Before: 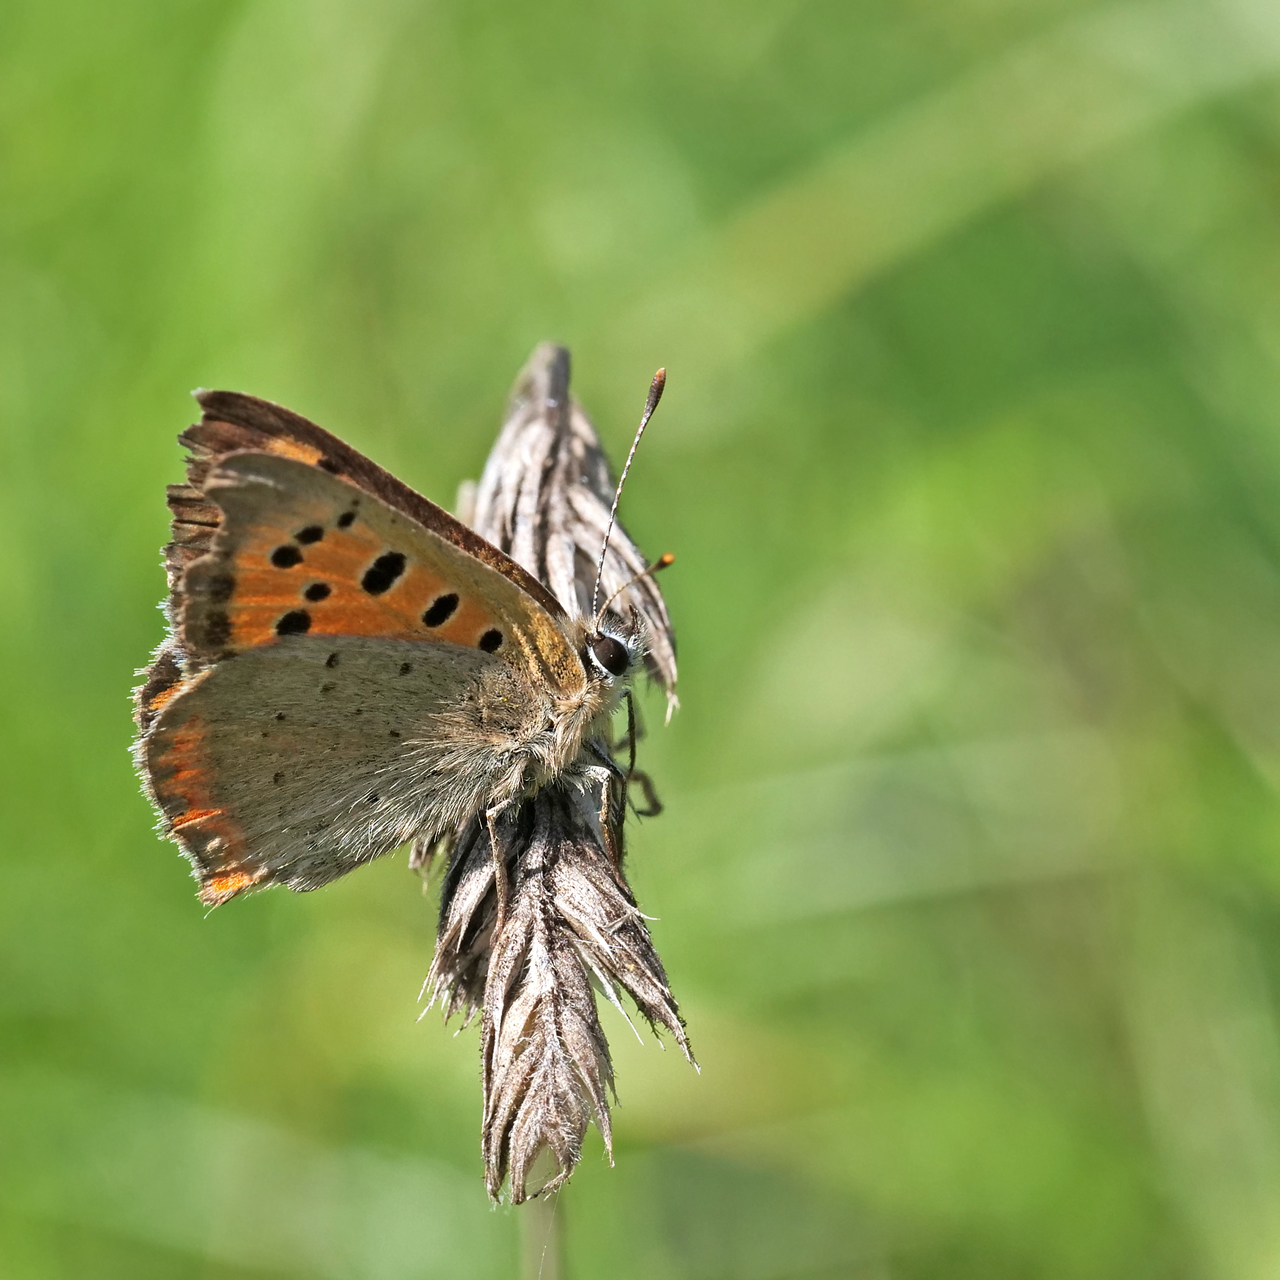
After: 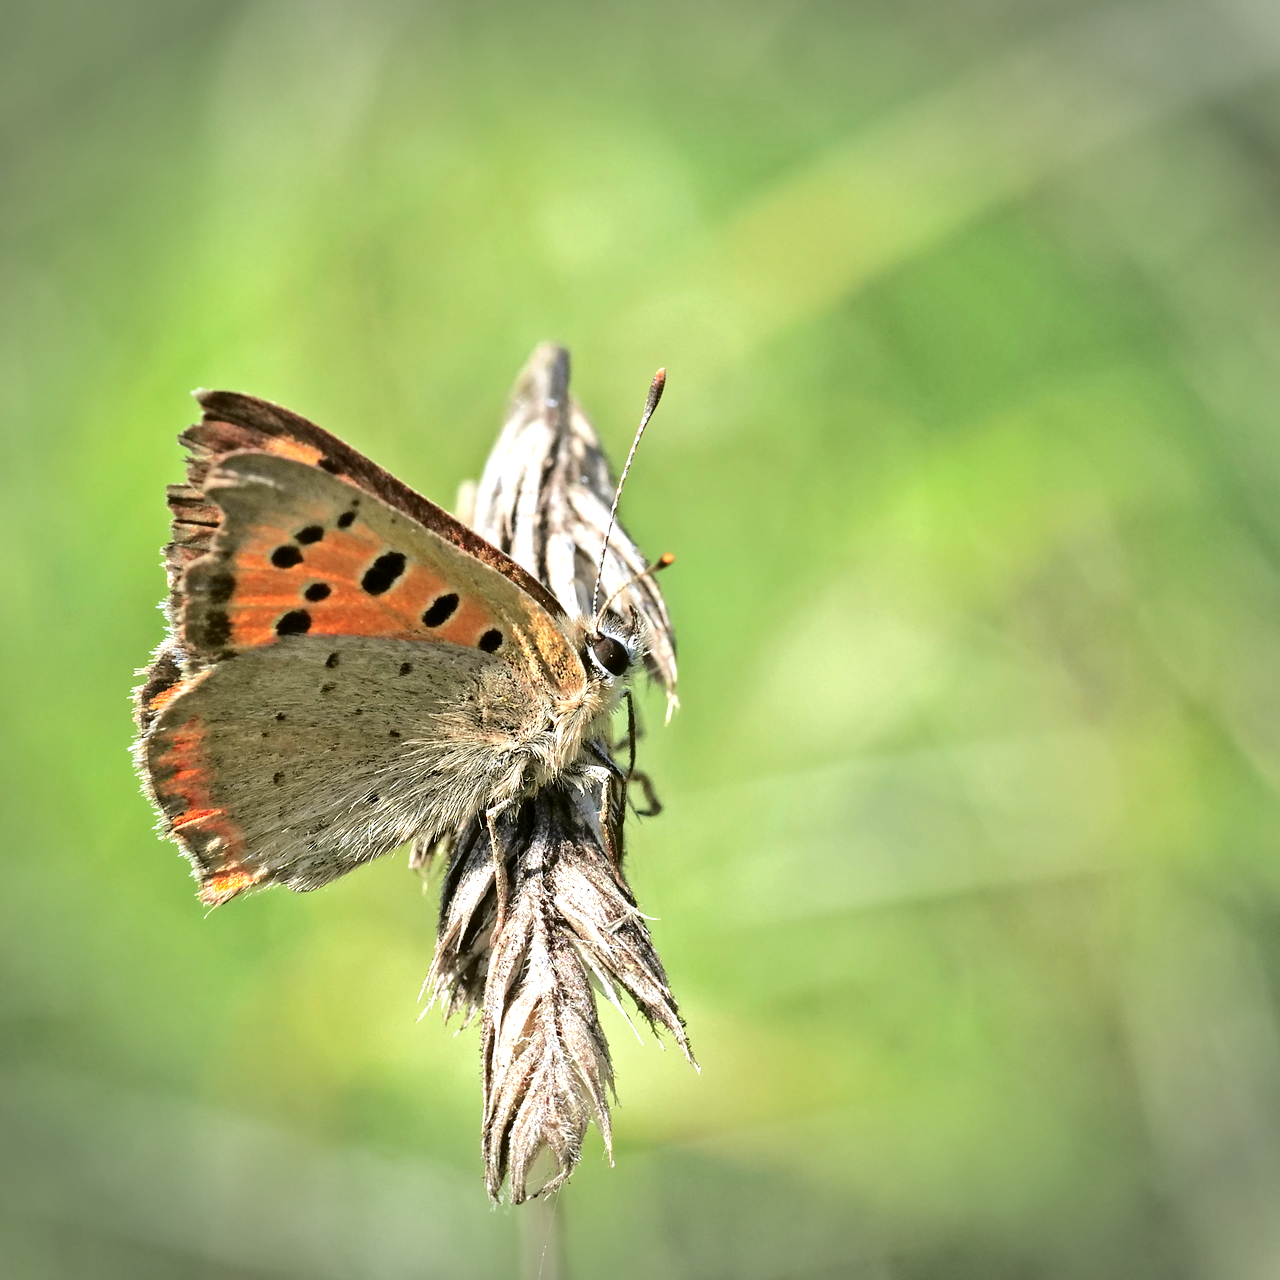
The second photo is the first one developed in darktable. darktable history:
vignetting: fall-off start 88.79%, fall-off radius 44.49%, width/height ratio 1.158
exposure: black level correction 0, exposure 0.588 EV, compensate highlight preservation false
tone curve: curves: ch0 [(0.003, 0) (0.066, 0.031) (0.16, 0.089) (0.269, 0.218) (0.395, 0.408) (0.517, 0.56) (0.684, 0.734) (0.791, 0.814) (1, 1)]; ch1 [(0, 0) (0.164, 0.115) (0.337, 0.332) (0.39, 0.398) (0.464, 0.461) (0.501, 0.5) (0.507, 0.5) (0.534, 0.532) (0.577, 0.59) (0.652, 0.681) (0.733, 0.764) (0.819, 0.823) (1, 1)]; ch2 [(0, 0) (0.337, 0.382) (0.464, 0.476) (0.501, 0.5) (0.527, 0.54) (0.551, 0.565) (0.628, 0.632) (0.689, 0.686) (1, 1)], color space Lab, independent channels, preserve colors none
